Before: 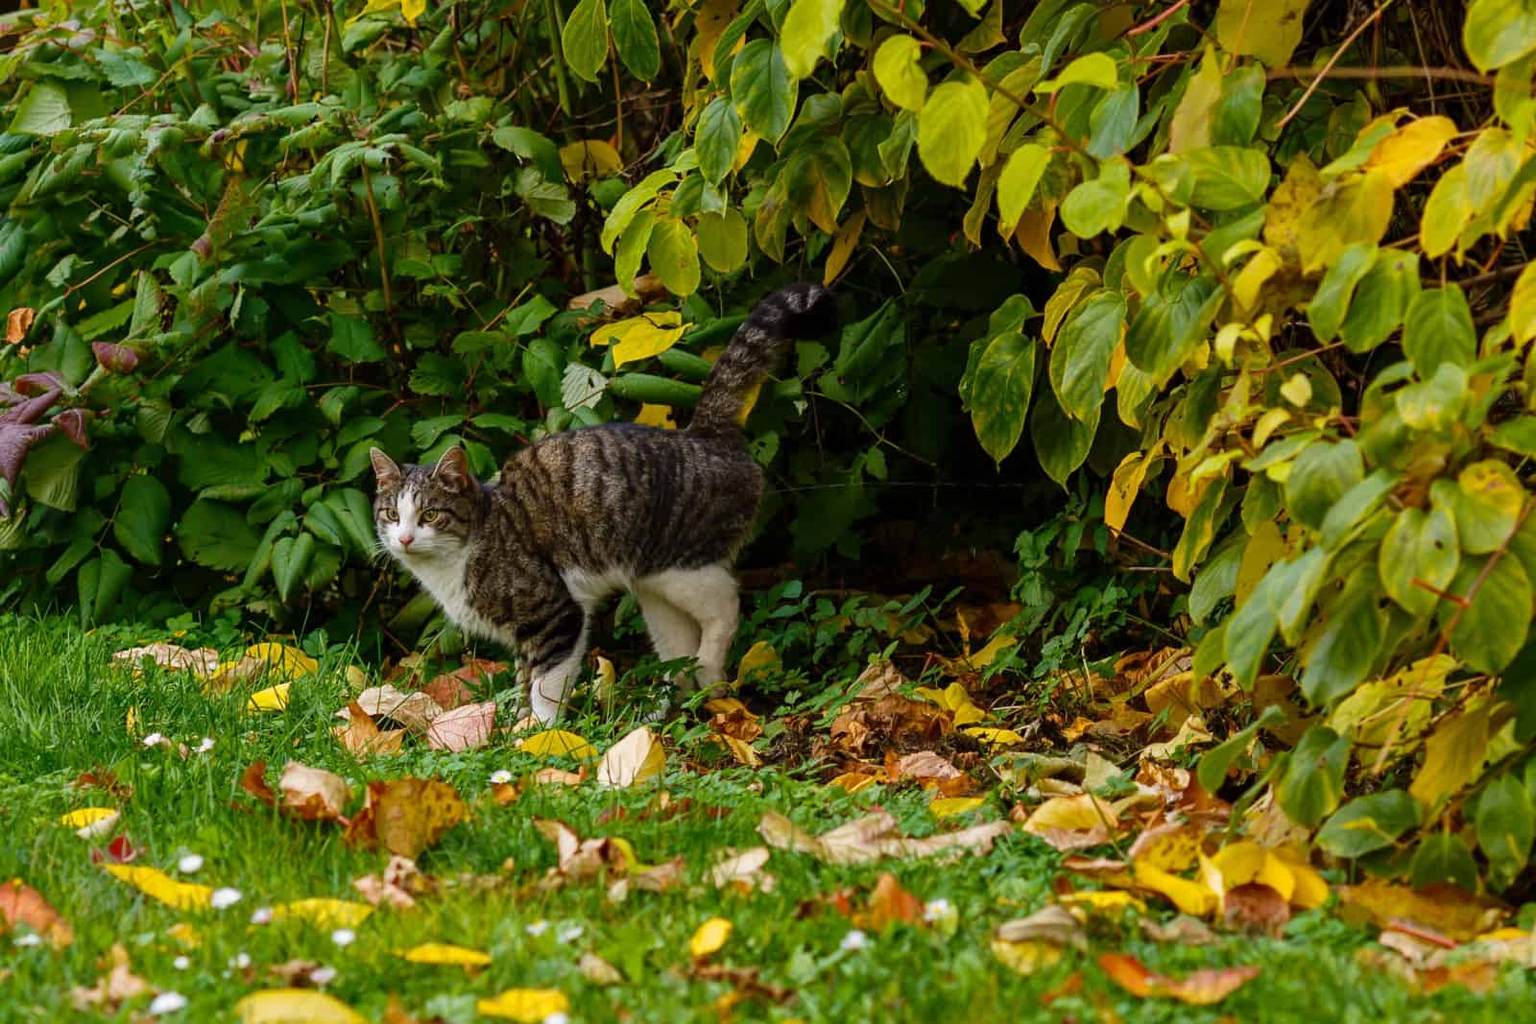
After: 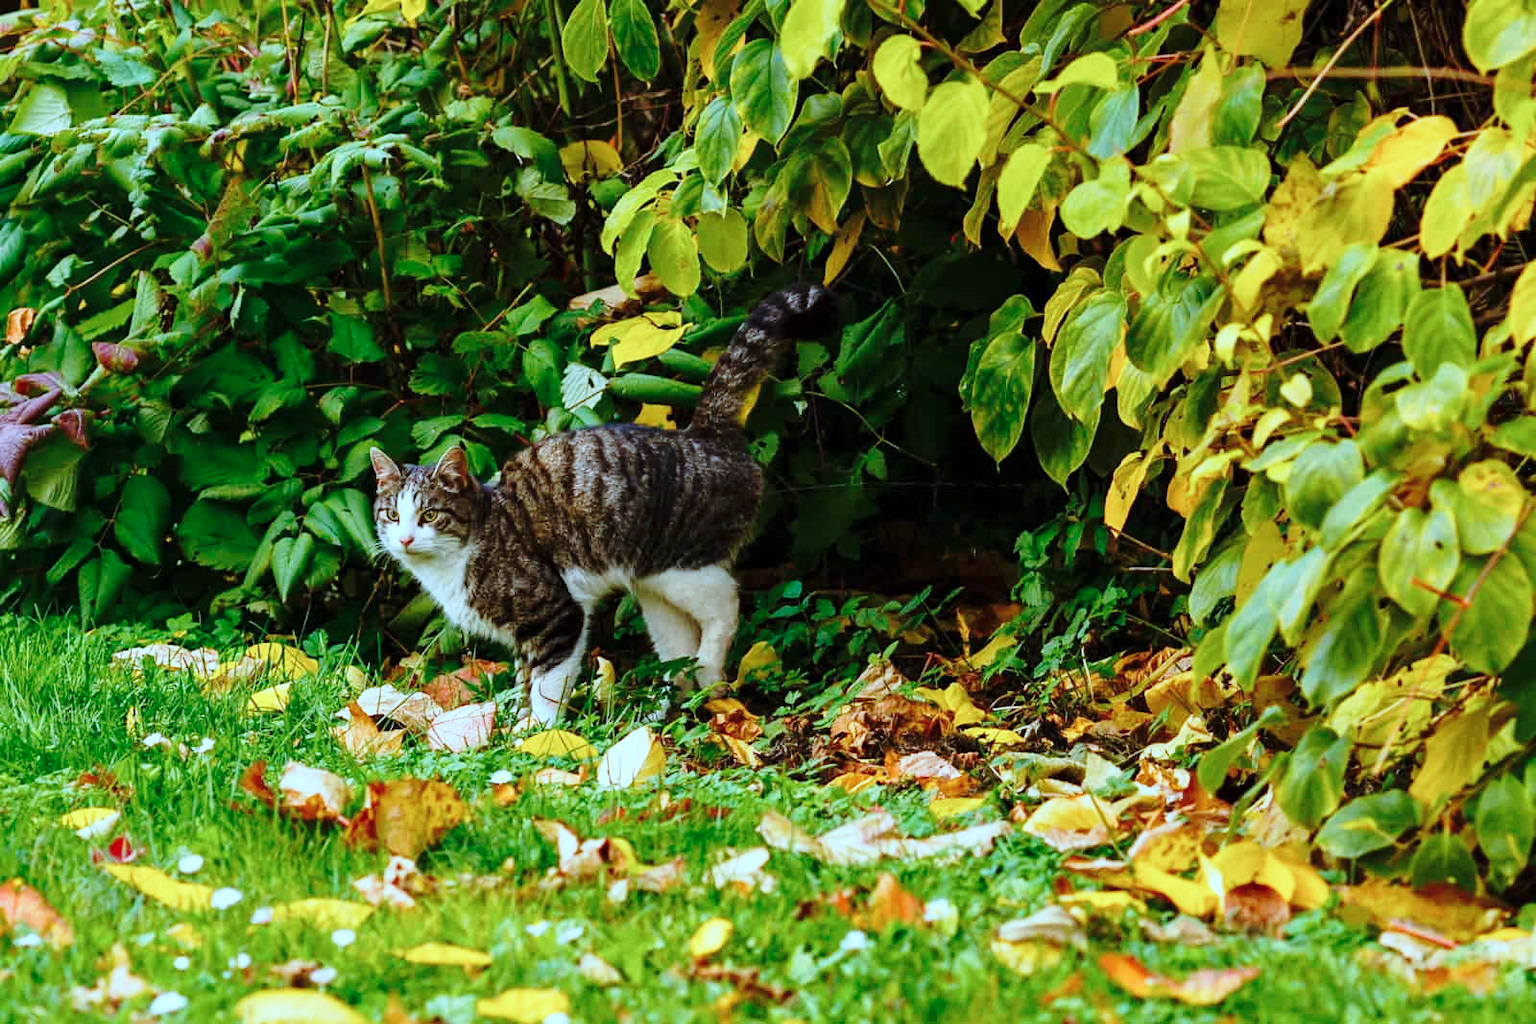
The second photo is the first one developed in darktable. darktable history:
base curve: curves: ch0 [(0, 0) (0.028, 0.03) (0.121, 0.232) (0.46, 0.748) (0.859, 0.968) (1, 1)], preserve colors none
color correction: highlights a* -9.86, highlights b* -21.93
